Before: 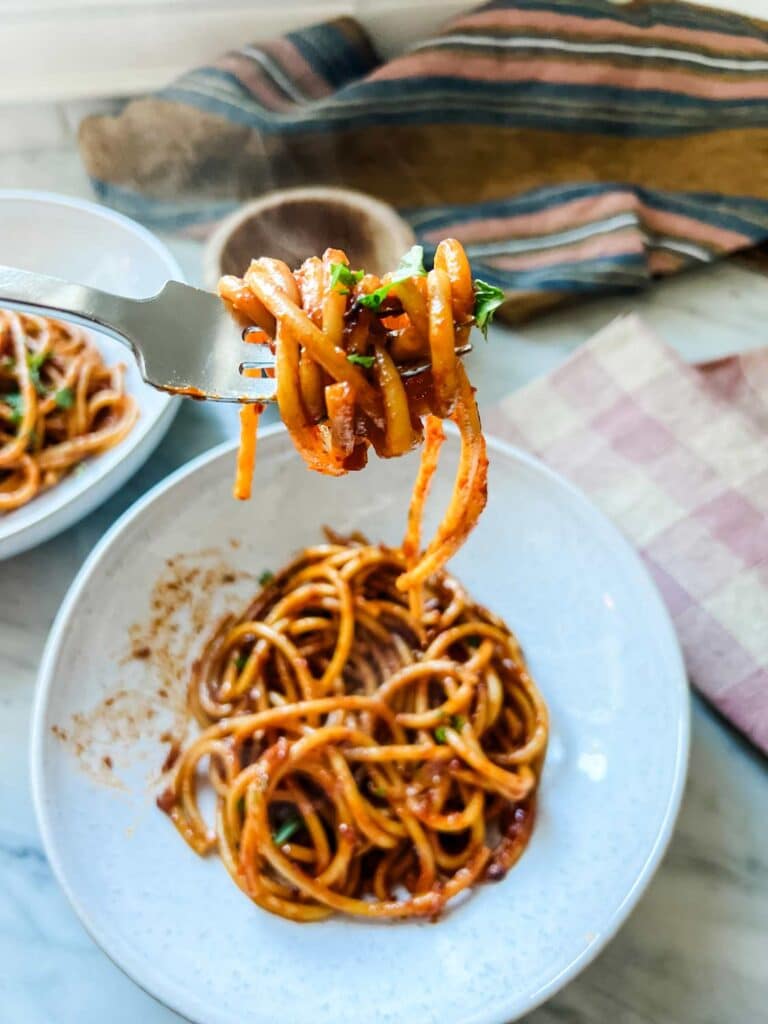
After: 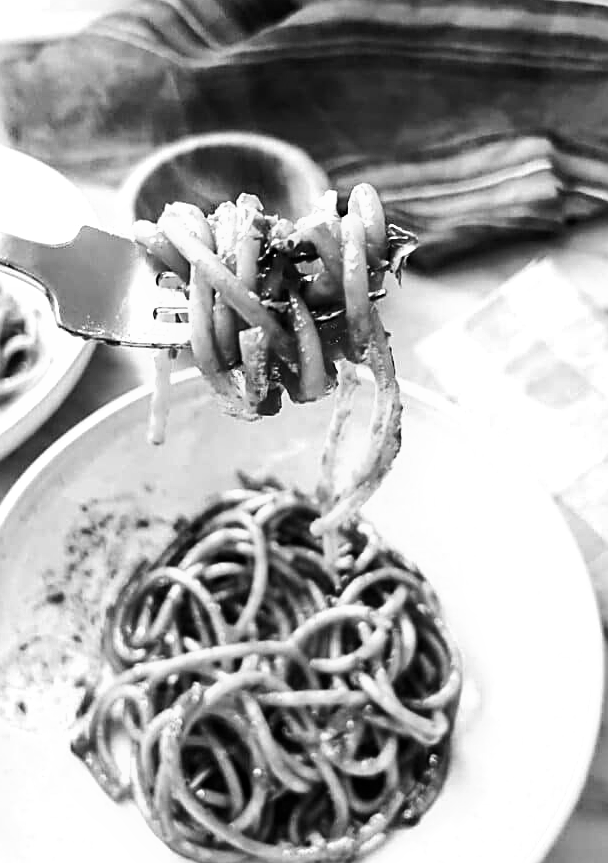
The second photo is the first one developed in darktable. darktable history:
tone equalizer: -8 EV -0.75 EV, -7 EV -0.7 EV, -6 EV -0.6 EV, -5 EV -0.4 EV, -3 EV 0.4 EV, -2 EV 0.6 EV, -1 EV 0.7 EV, +0 EV 0.75 EV, edges refinement/feathering 500, mask exposure compensation -1.57 EV, preserve details no
monochrome: on, module defaults
velvia: strength 27%
sharpen: on, module defaults
crop: left 11.225%, top 5.381%, right 9.565%, bottom 10.314%
